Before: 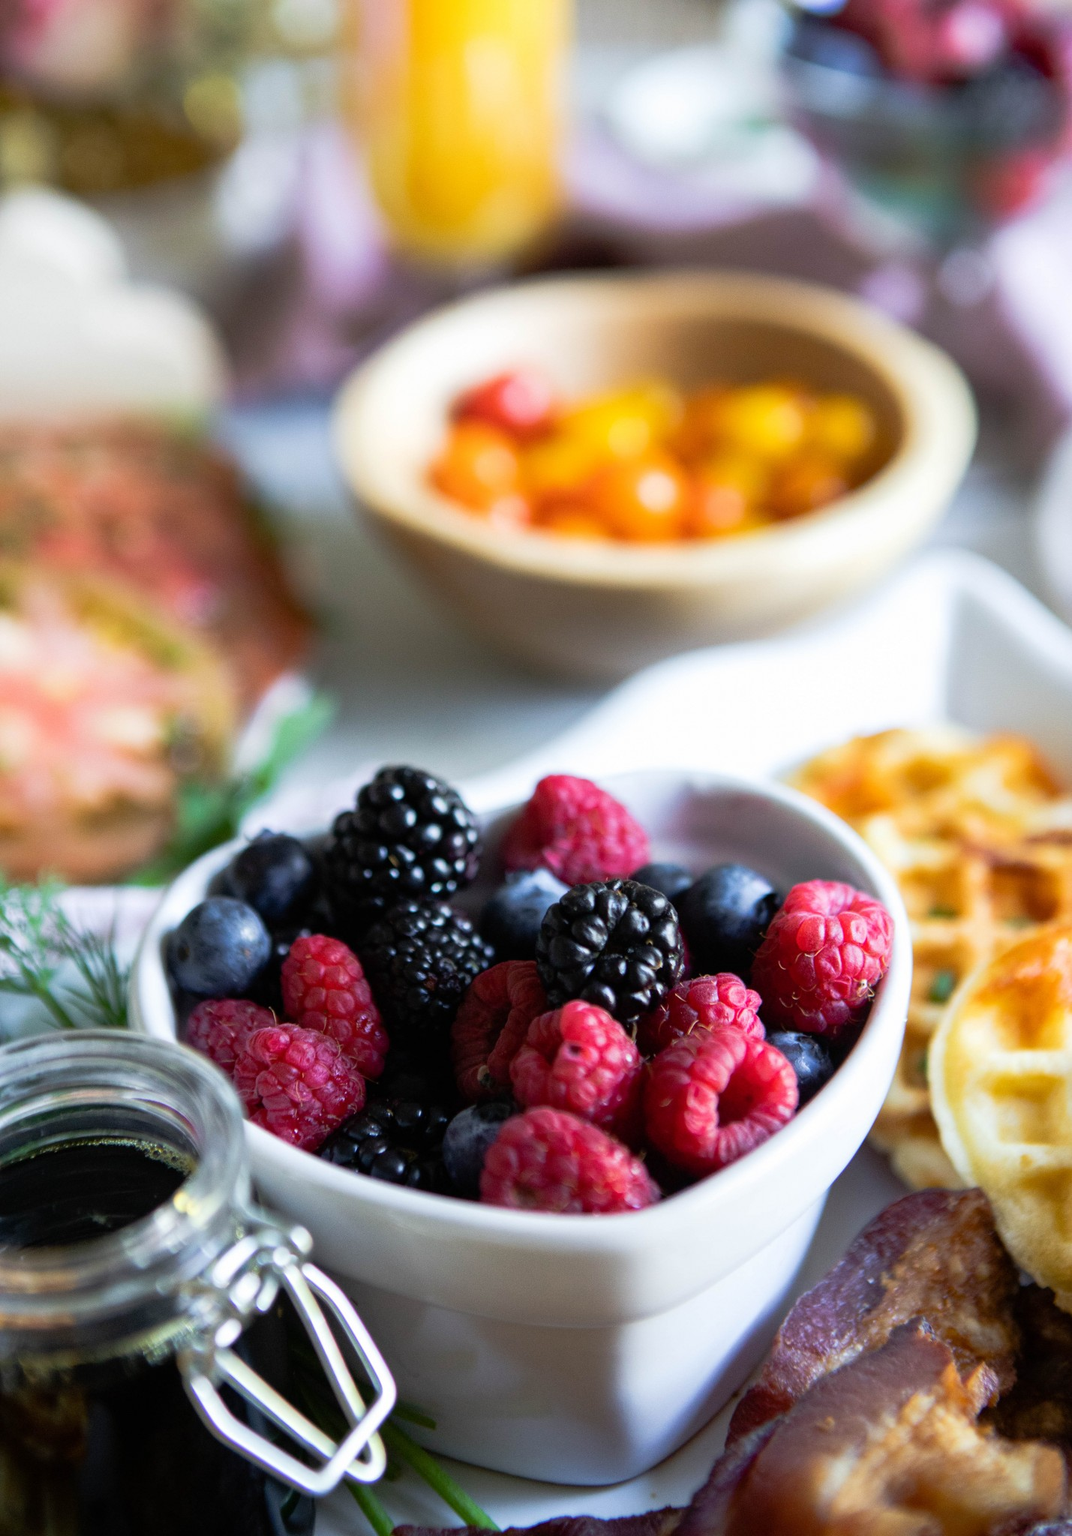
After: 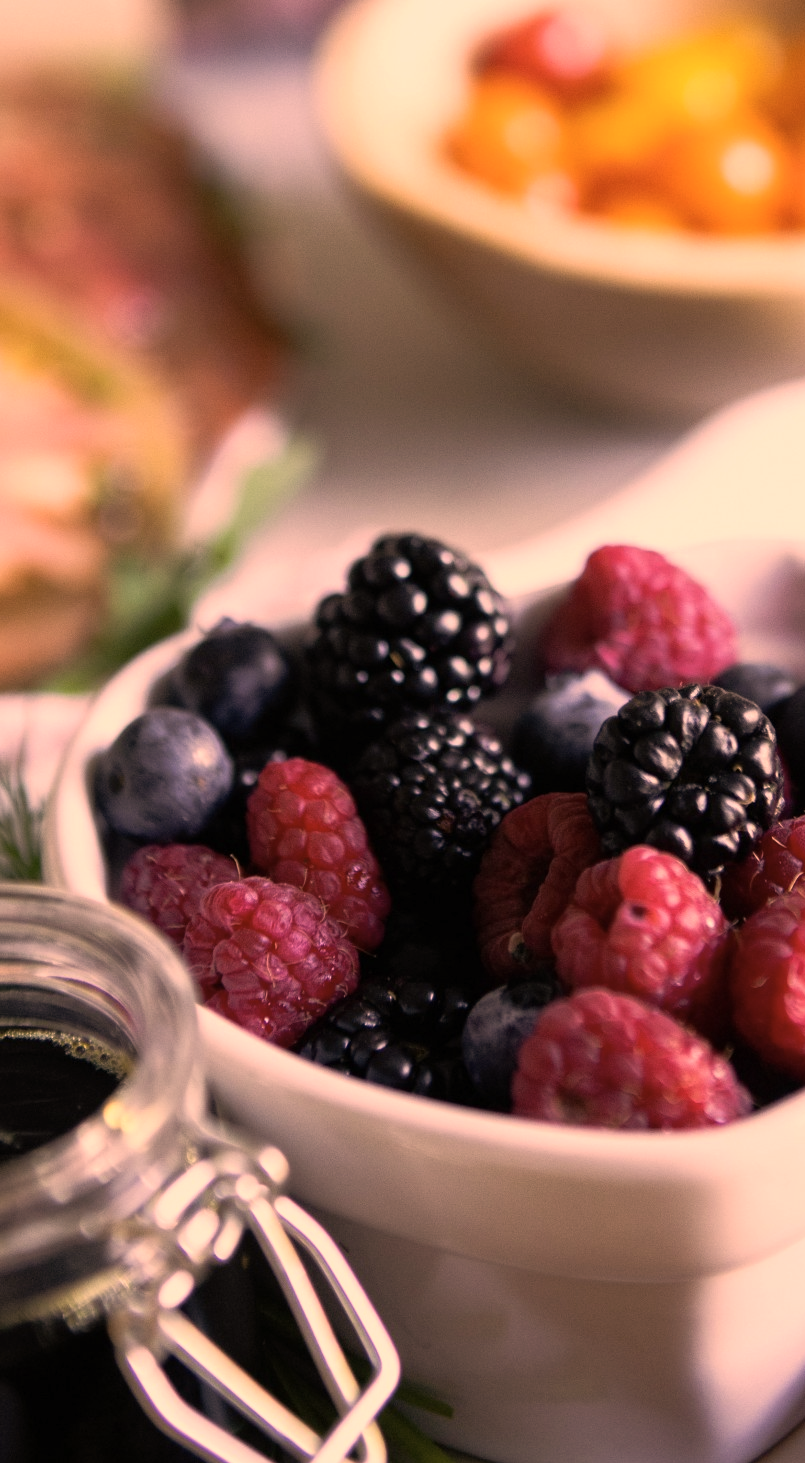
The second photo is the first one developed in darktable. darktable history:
crop: left 8.966%, top 23.852%, right 34.699%, bottom 4.703%
color correction: highlights a* 40, highlights b* 40, saturation 0.69
